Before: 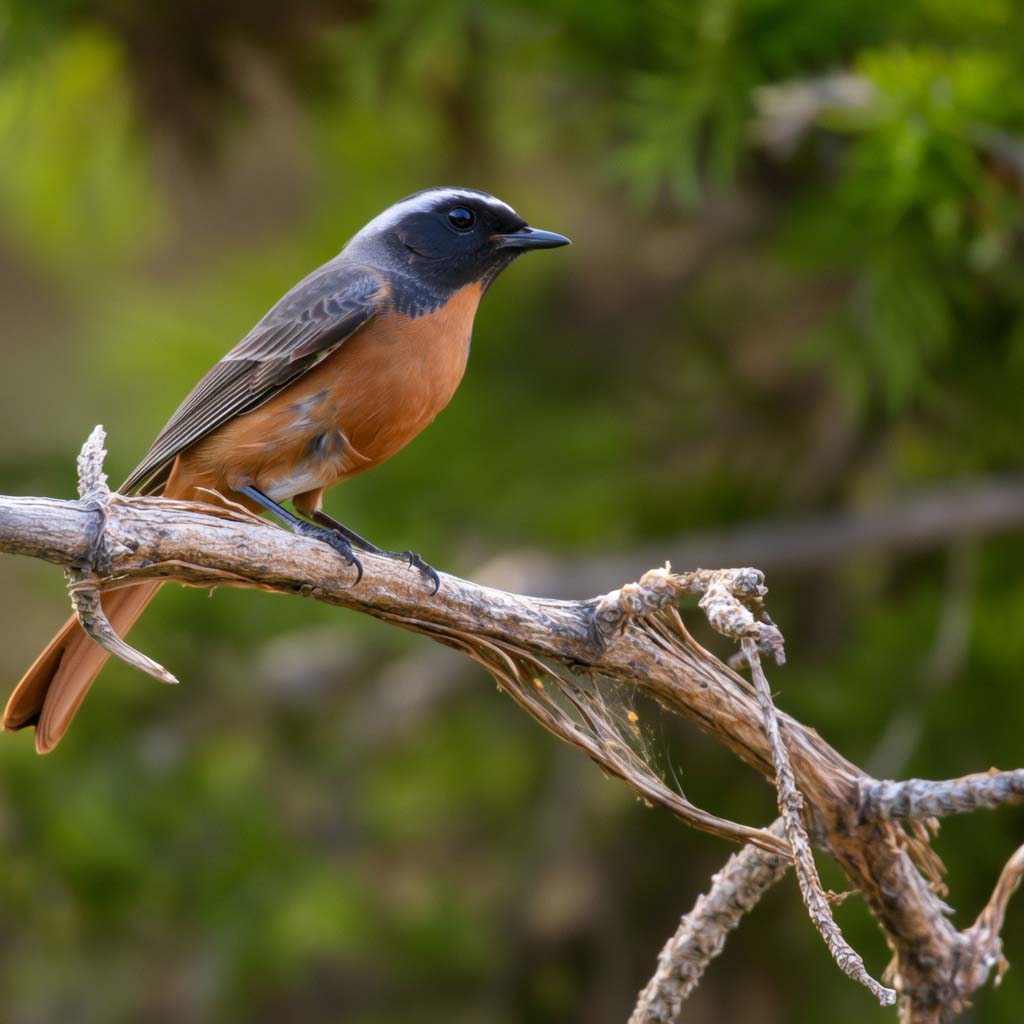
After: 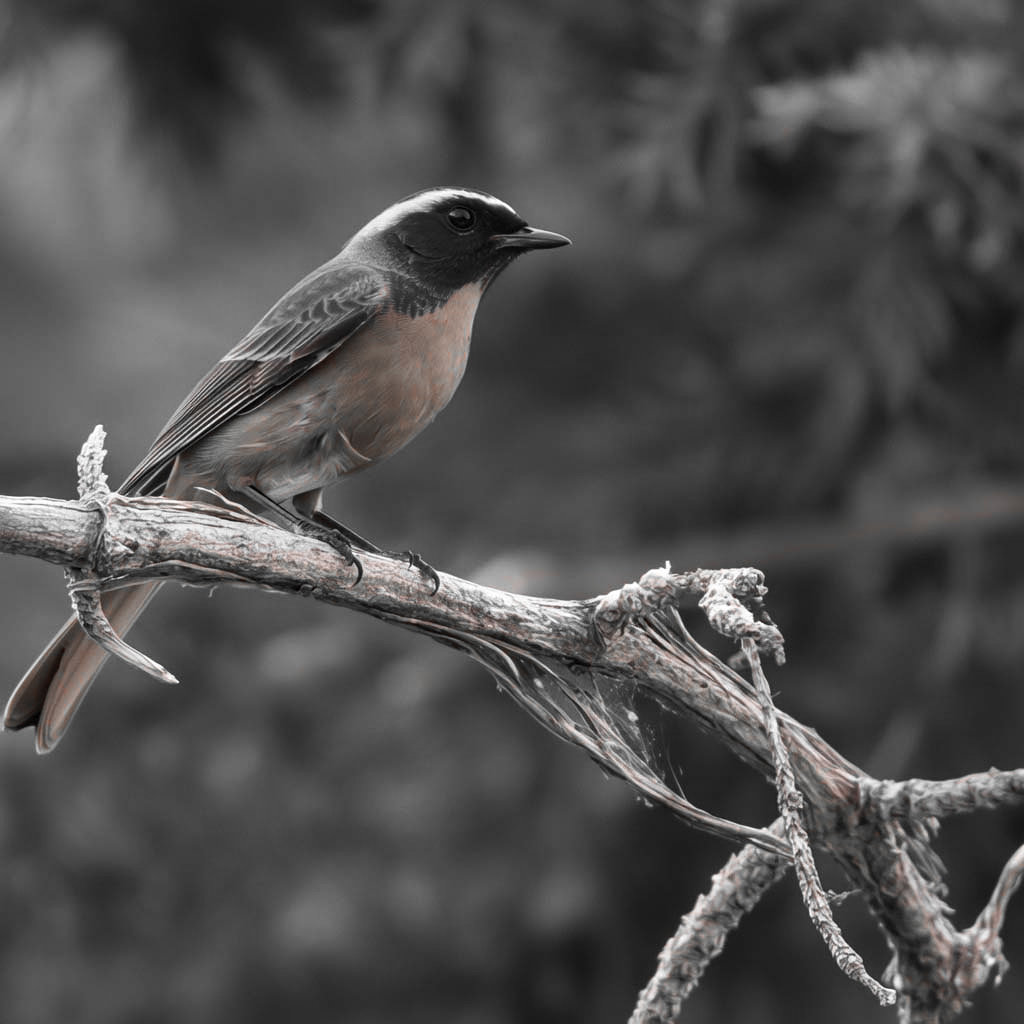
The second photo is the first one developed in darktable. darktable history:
color zones: curves: ch1 [(0, 0.006) (0.094, 0.285) (0.171, 0.001) (0.429, 0.001) (0.571, 0.003) (0.714, 0.004) (0.857, 0.004) (1, 0.006)]
tone curve: curves: ch0 [(0, 0) (0.003, 0.038) (0.011, 0.035) (0.025, 0.03) (0.044, 0.044) (0.069, 0.062) (0.1, 0.087) (0.136, 0.114) (0.177, 0.15) (0.224, 0.193) (0.277, 0.242) (0.335, 0.299) (0.399, 0.361) (0.468, 0.437) (0.543, 0.521) (0.623, 0.614) (0.709, 0.717) (0.801, 0.817) (0.898, 0.913) (1, 1)], preserve colors none
sharpen: amount 0.2
